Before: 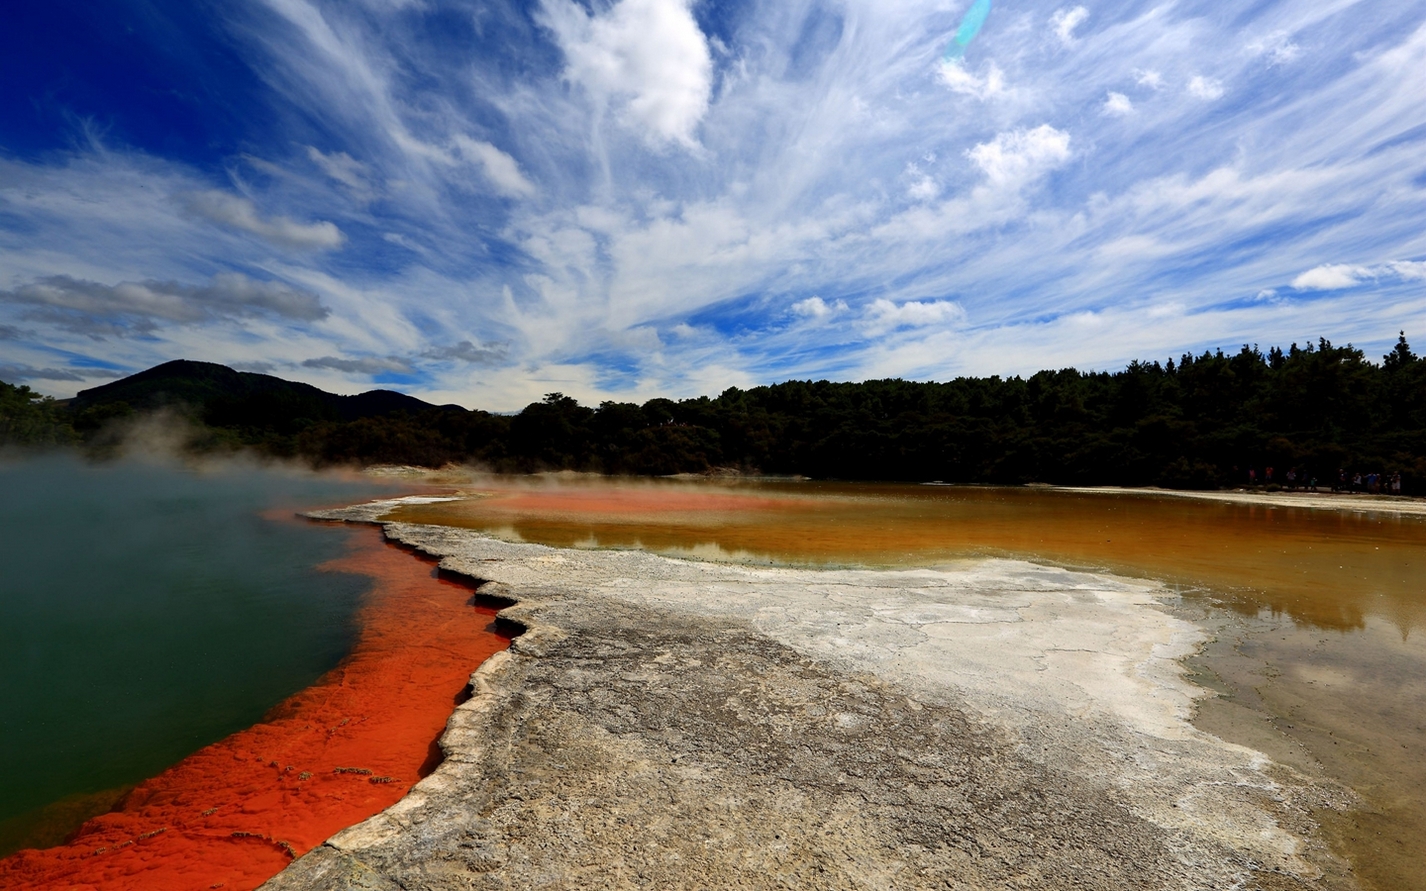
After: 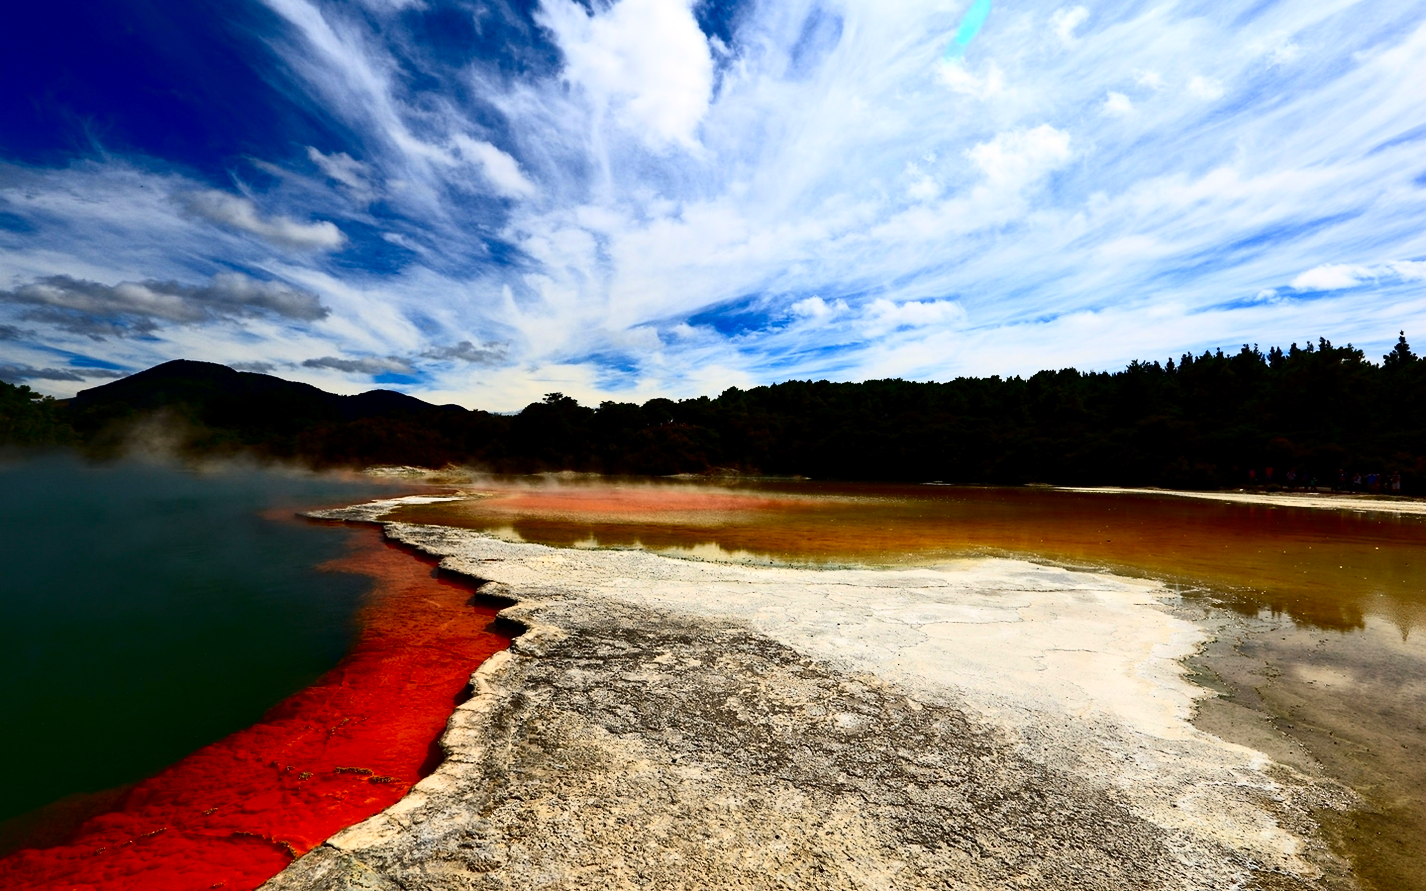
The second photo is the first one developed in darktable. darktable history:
contrast brightness saturation: contrast 0.409, brightness 0.043, saturation 0.265
